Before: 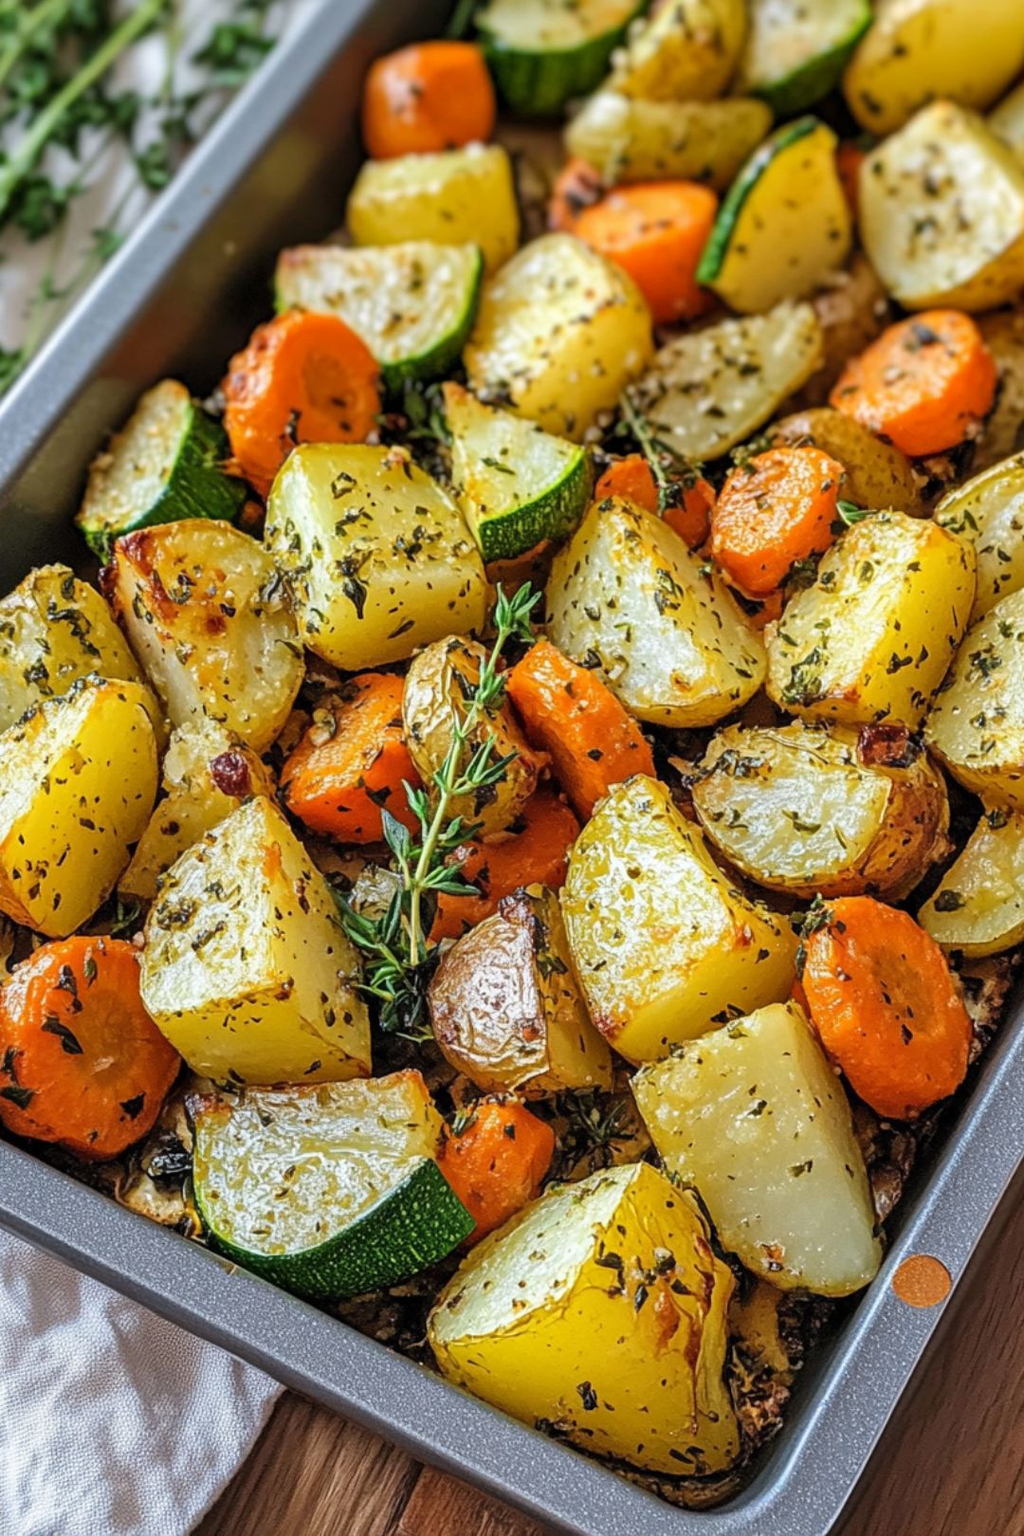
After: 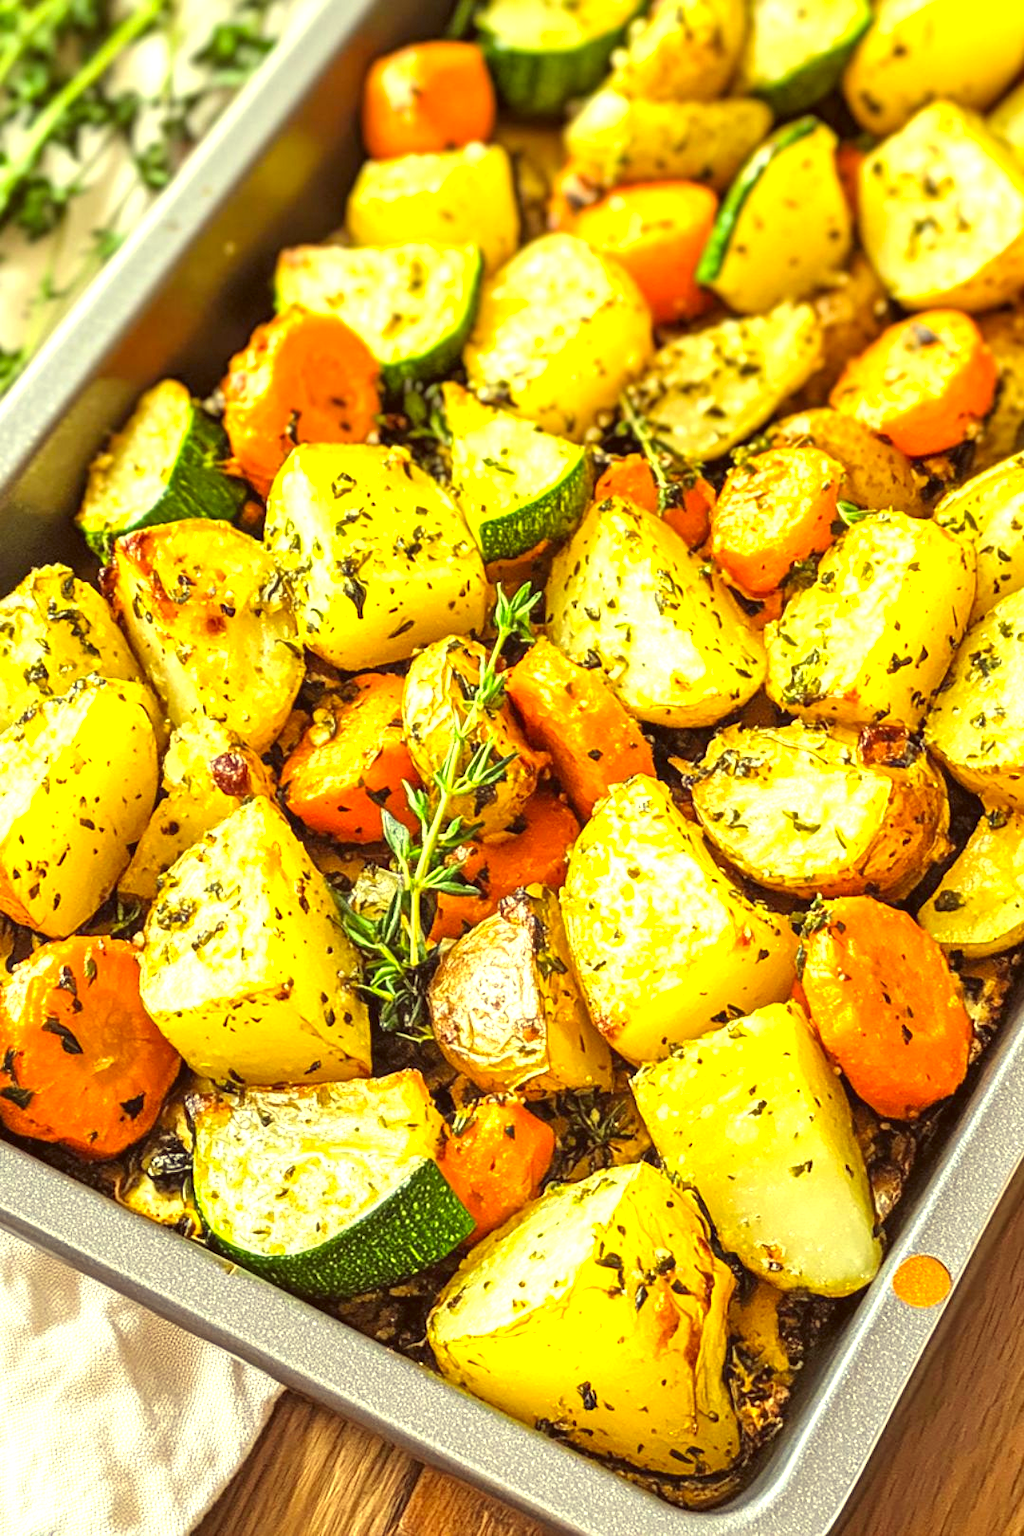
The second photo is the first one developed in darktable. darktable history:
color balance: lift [1.004, 1.002, 1.002, 0.998], gamma [1, 1.007, 1.002, 0.993], gain [1, 0.977, 1.013, 1.023], contrast -3.64%
color correction: highlights a* -0.482, highlights b* 40, shadows a* 9.8, shadows b* -0.161
exposure: black level correction 0, exposure 1.388 EV, compensate exposure bias true, compensate highlight preservation false
